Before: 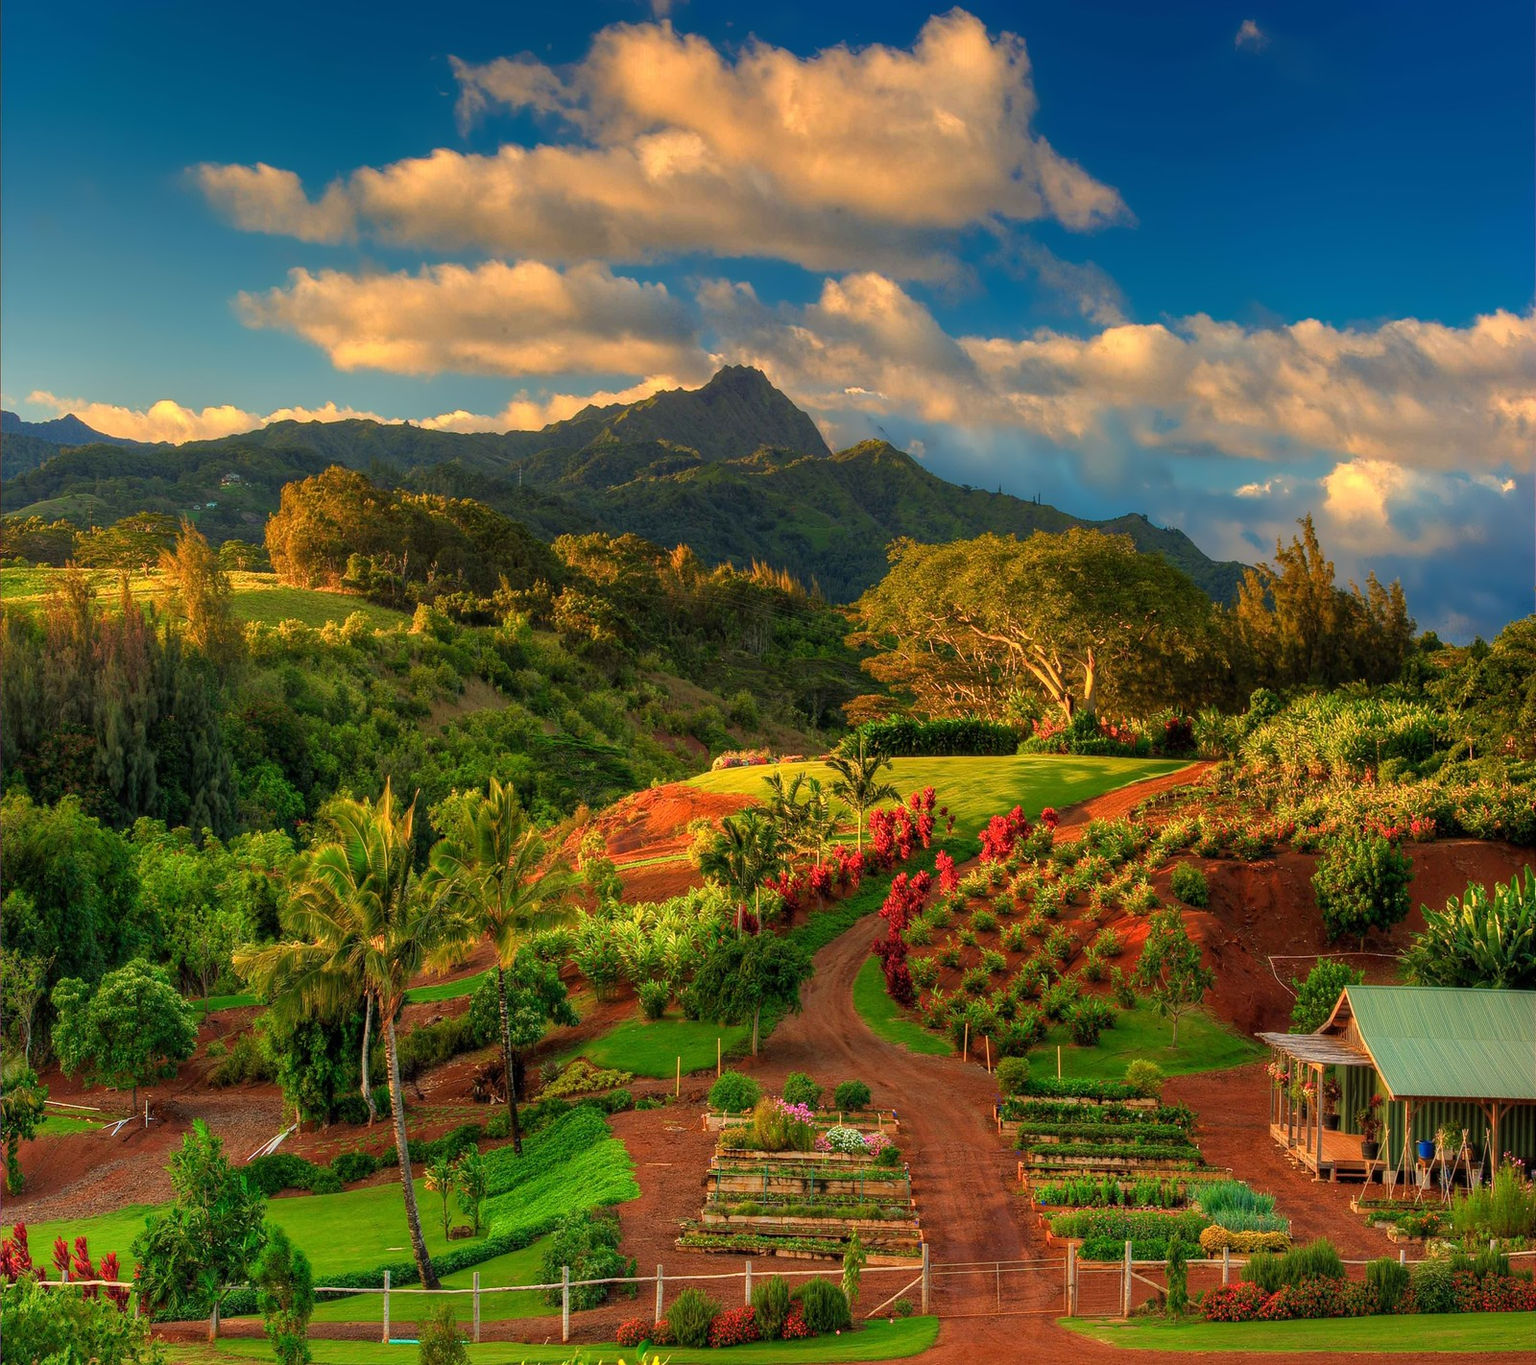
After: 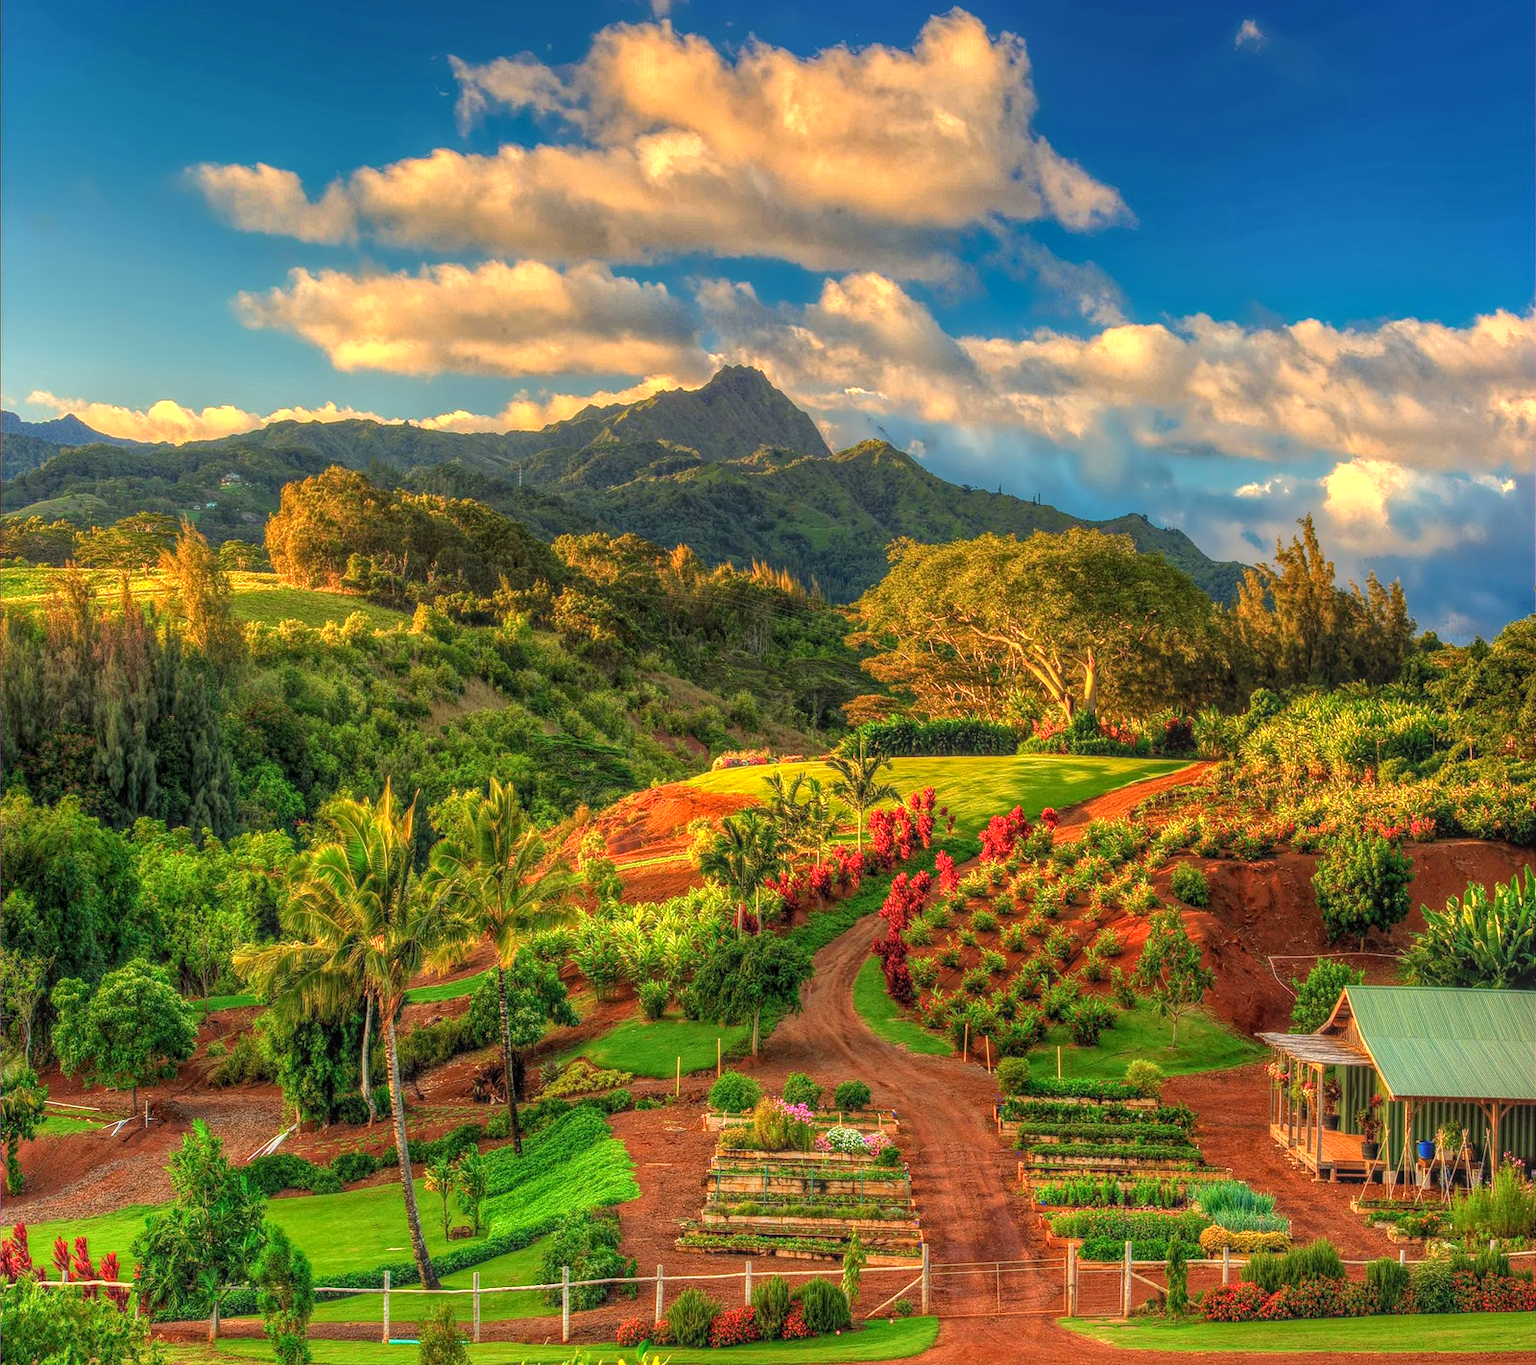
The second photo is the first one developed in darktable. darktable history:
exposure: exposure 0.6 EV, compensate highlight preservation false
local contrast: highlights 66%, shadows 33%, detail 167%, midtone range 0.2
